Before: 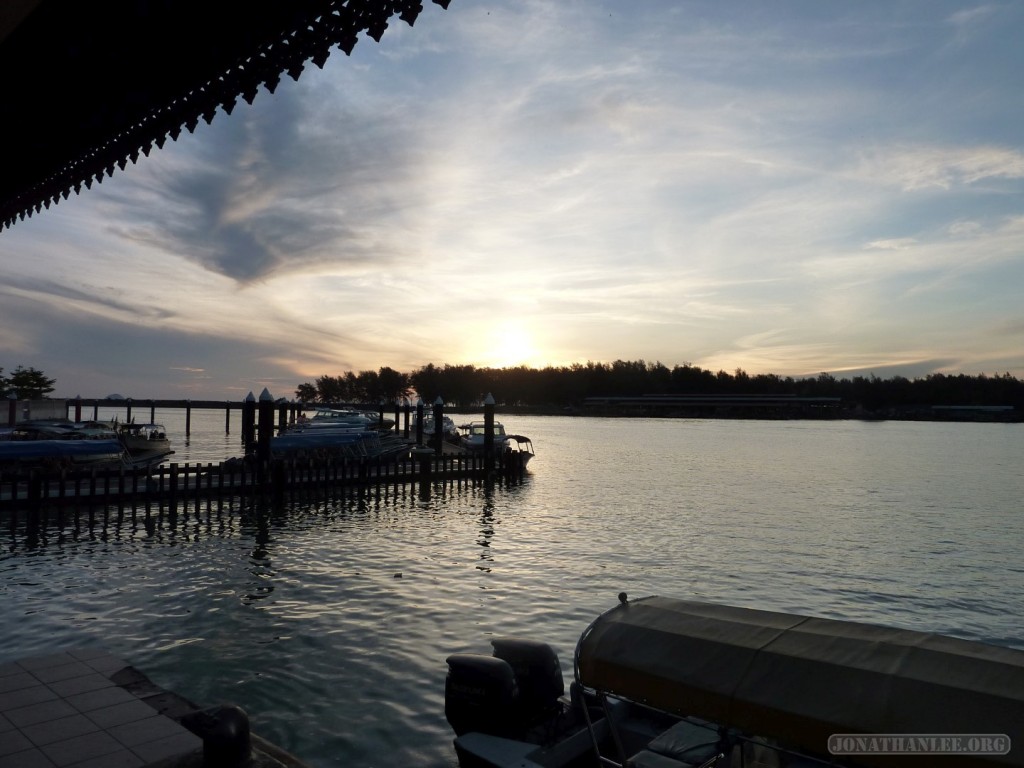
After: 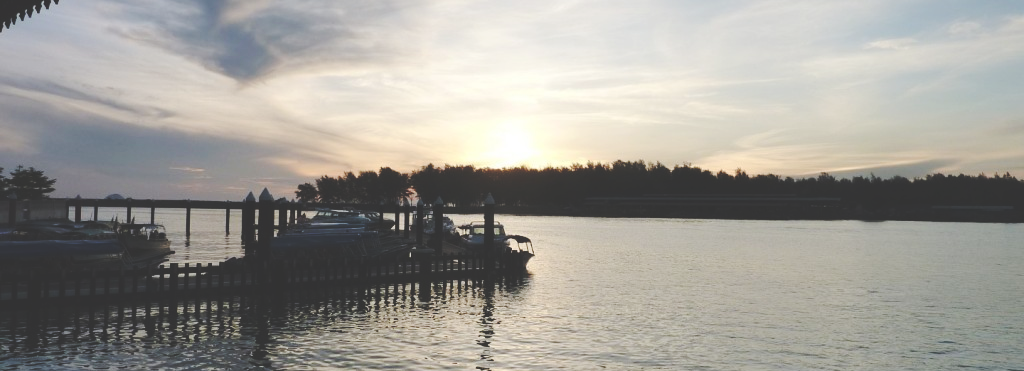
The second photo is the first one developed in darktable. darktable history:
base curve: curves: ch0 [(0, 0.024) (0.055, 0.065) (0.121, 0.166) (0.236, 0.319) (0.693, 0.726) (1, 1)], preserve colors none
crop and rotate: top 26.056%, bottom 25.543%
contrast brightness saturation: contrast 0.05, brightness 0.06, saturation 0.01
